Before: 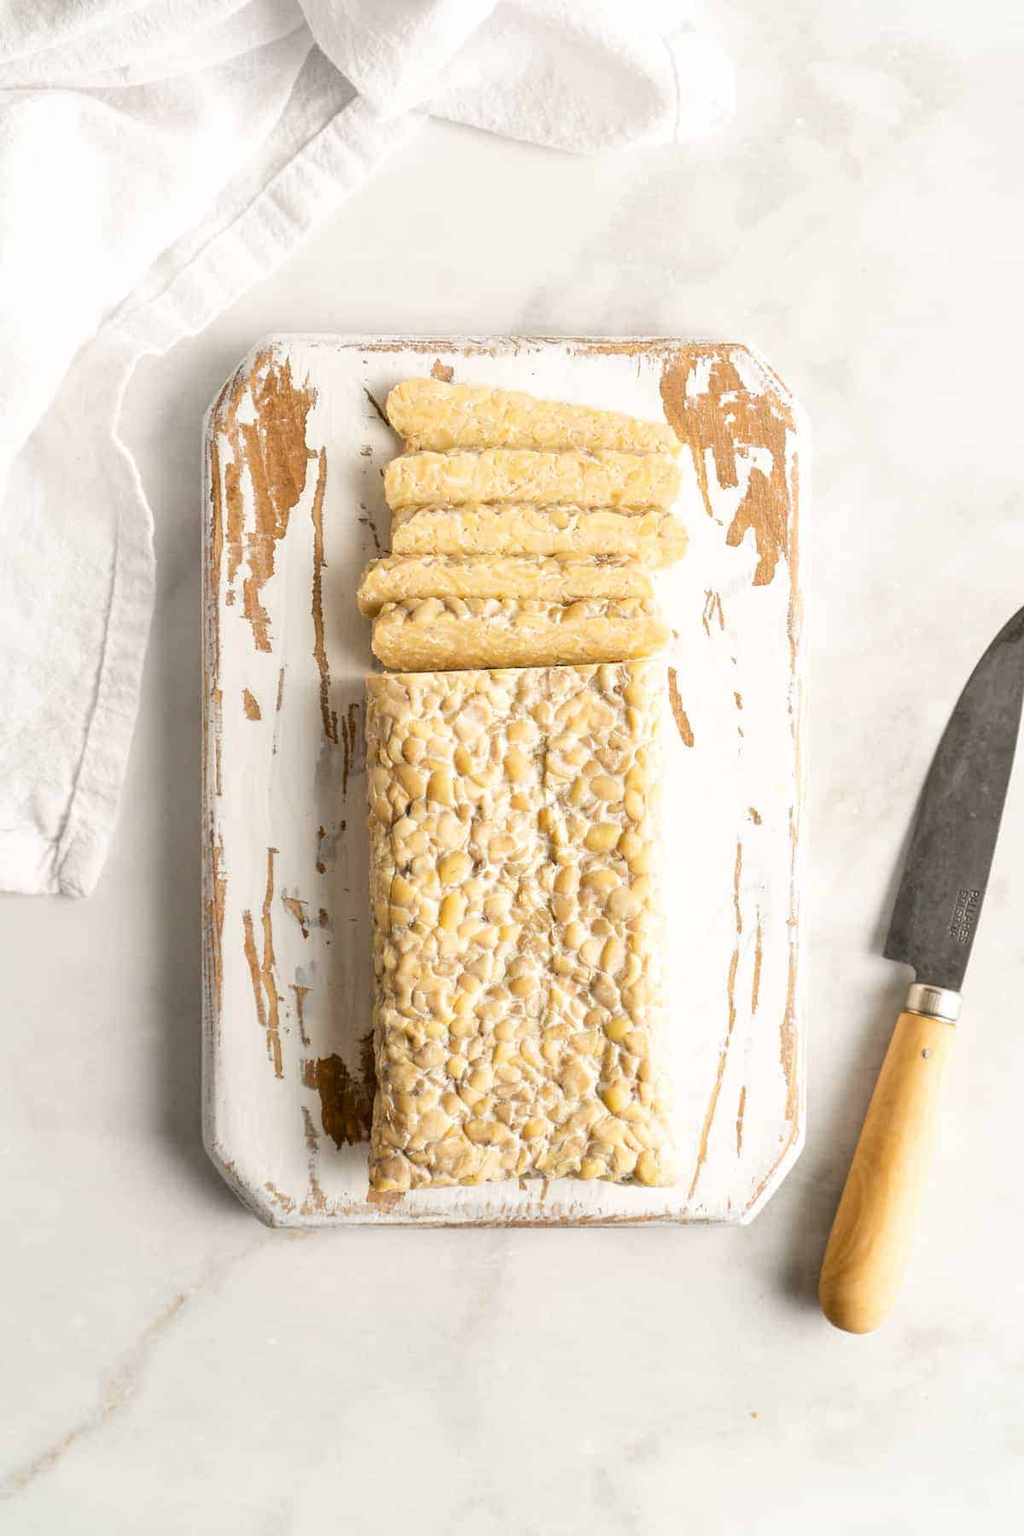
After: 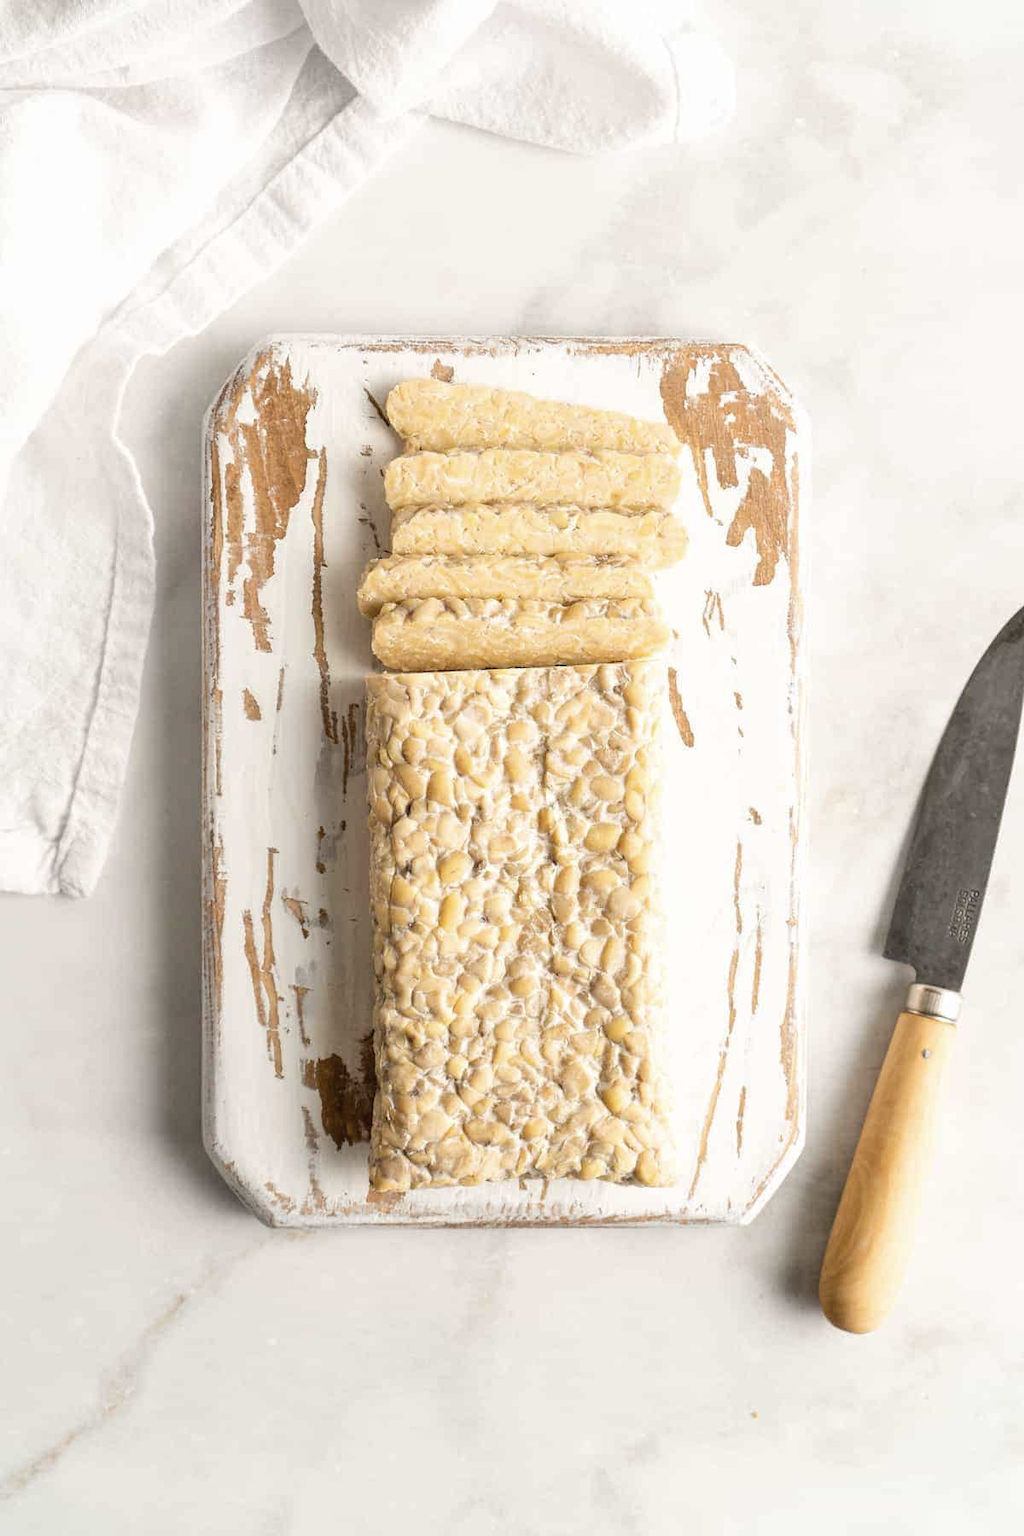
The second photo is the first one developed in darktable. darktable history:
color correction: highlights b* 0.004, saturation 0.82
